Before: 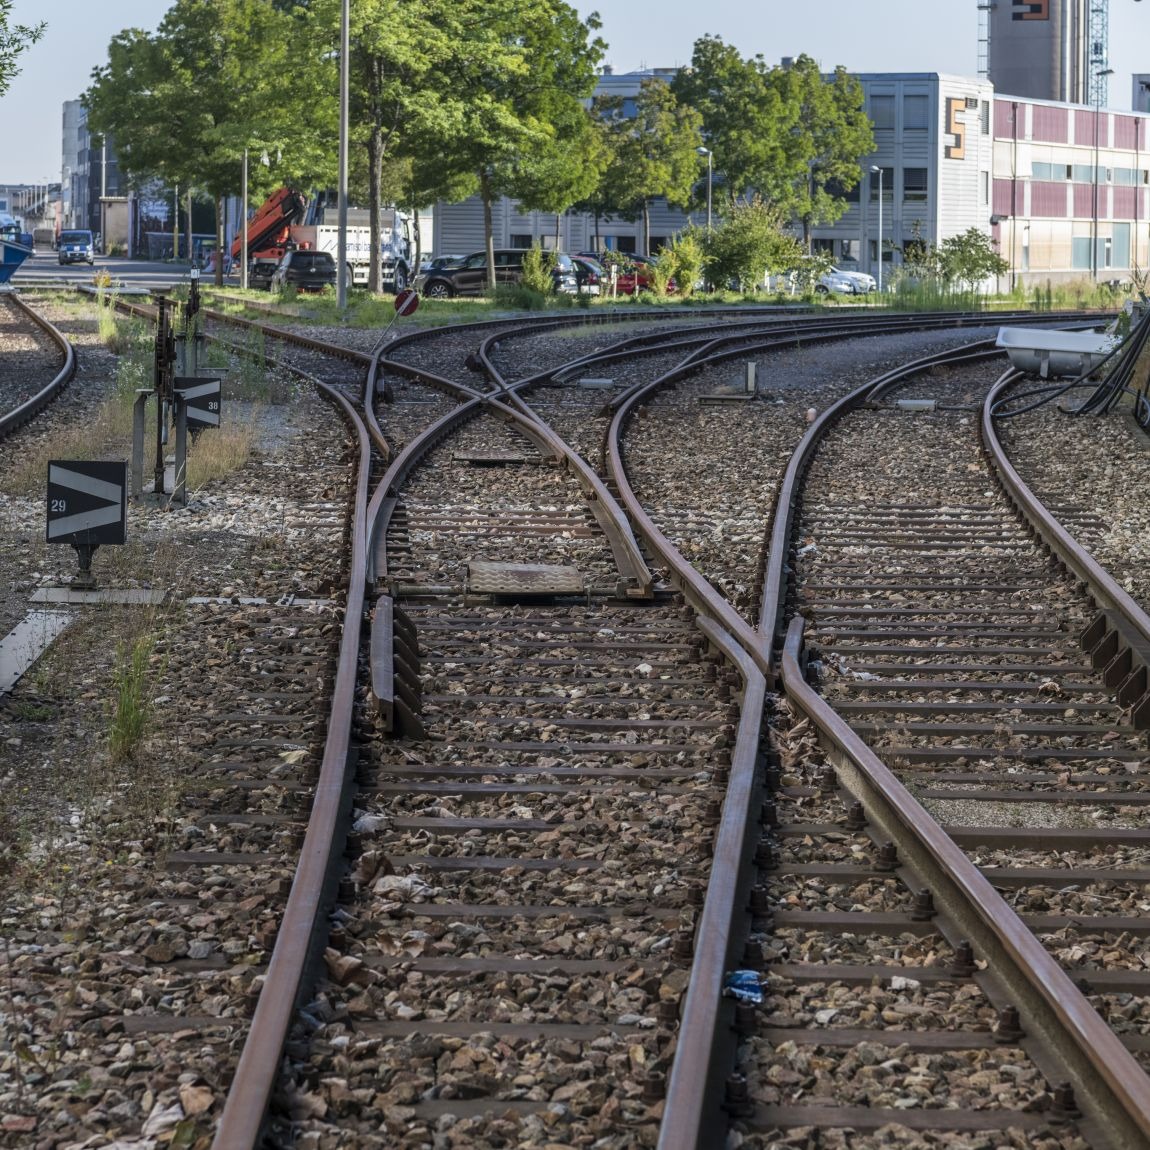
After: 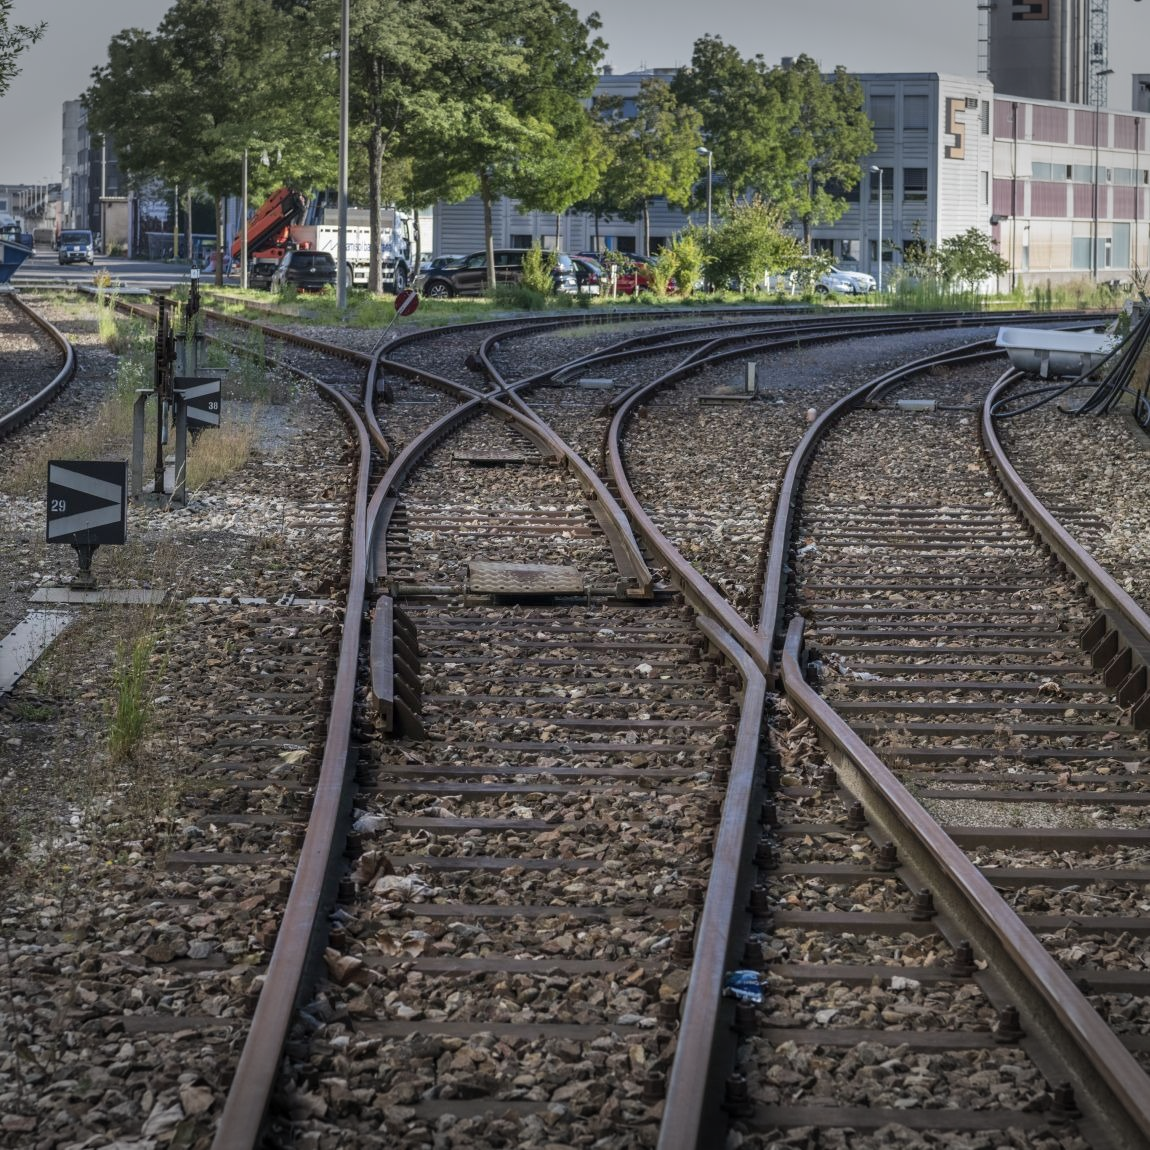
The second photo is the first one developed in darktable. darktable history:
vignetting: fall-off start 100.32%, width/height ratio 1.319, unbound false
